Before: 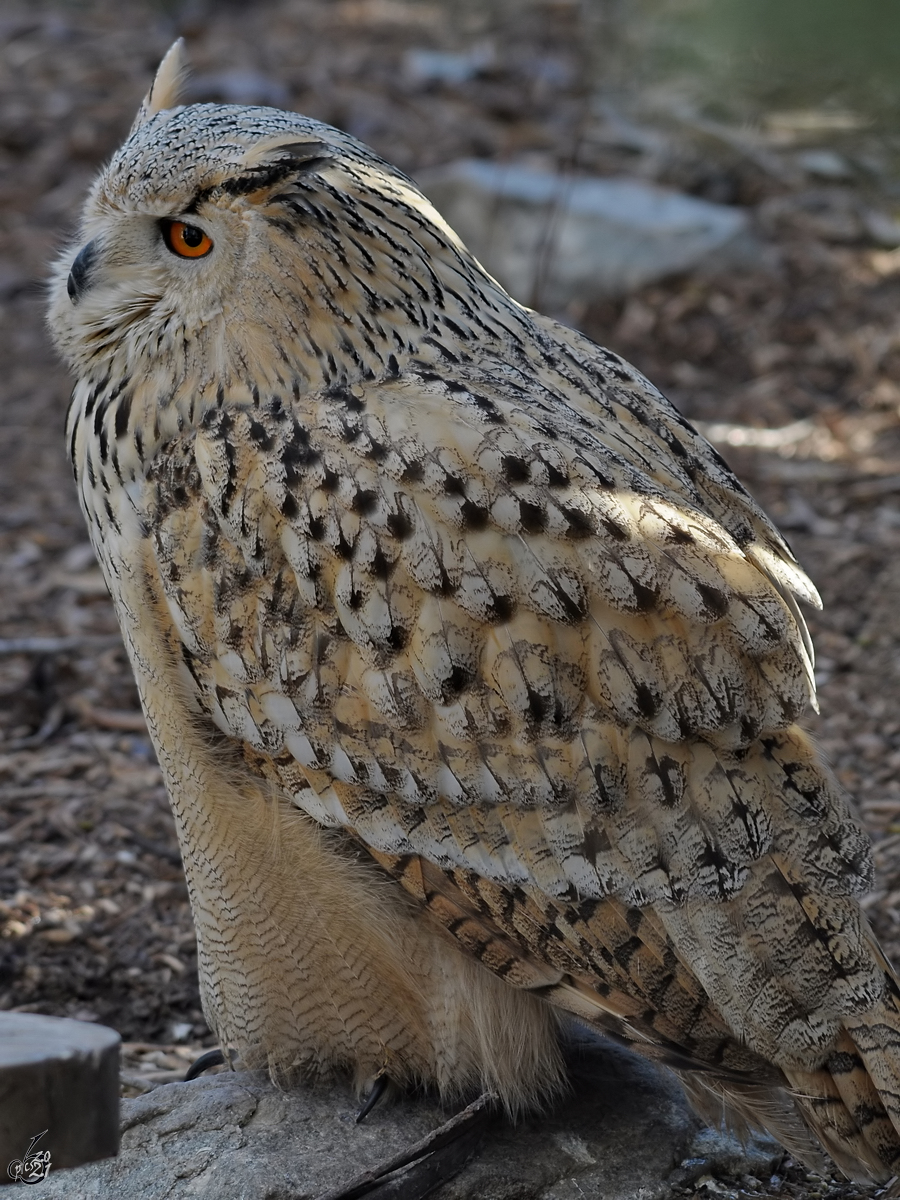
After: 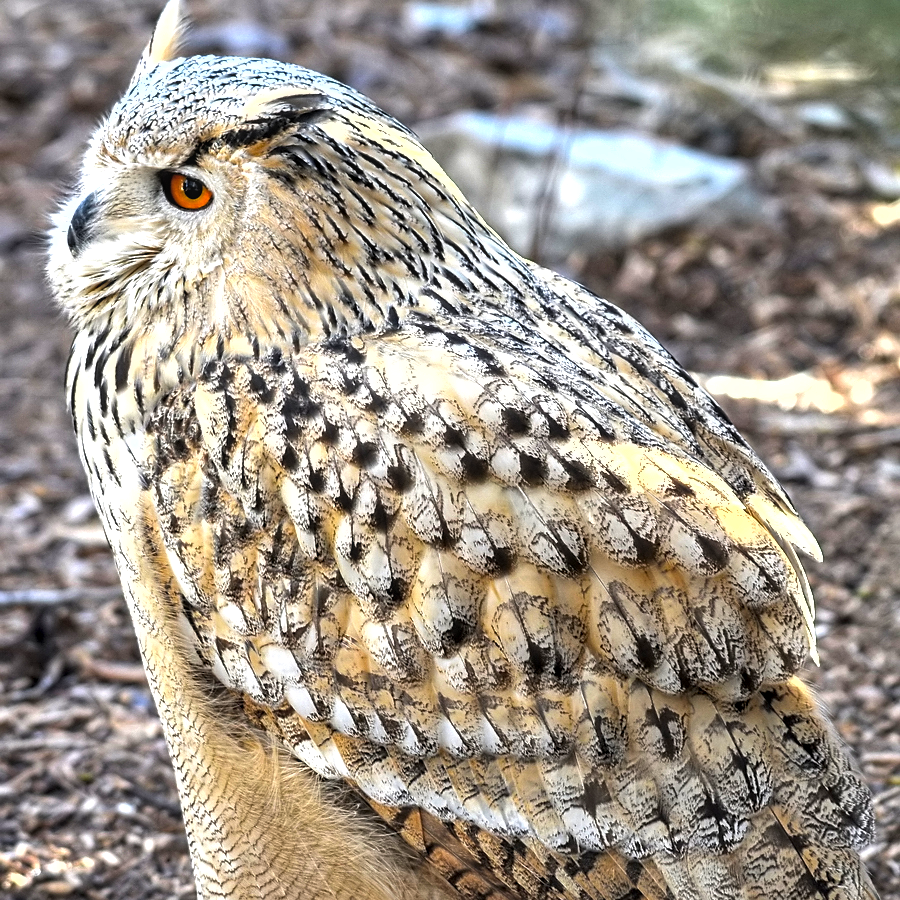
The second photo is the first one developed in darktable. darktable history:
crop: top 4.026%, bottom 20.909%
sharpen: amount 0.2
shadows and highlights: shadows 25.21, highlights -25.08
local contrast: detail 130%
tone equalizer: -8 EV -0.384 EV, -7 EV -0.359 EV, -6 EV -0.366 EV, -5 EV -0.233 EV, -3 EV 0.245 EV, -2 EV 0.355 EV, -1 EV 0.364 EV, +0 EV 0.391 EV
exposure: exposure 1 EV, compensate highlight preservation false
color balance rgb: perceptual saturation grading › global saturation 25.819%, perceptual brilliance grading › global brilliance 15.806%, perceptual brilliance grading › shadows -34.171%
